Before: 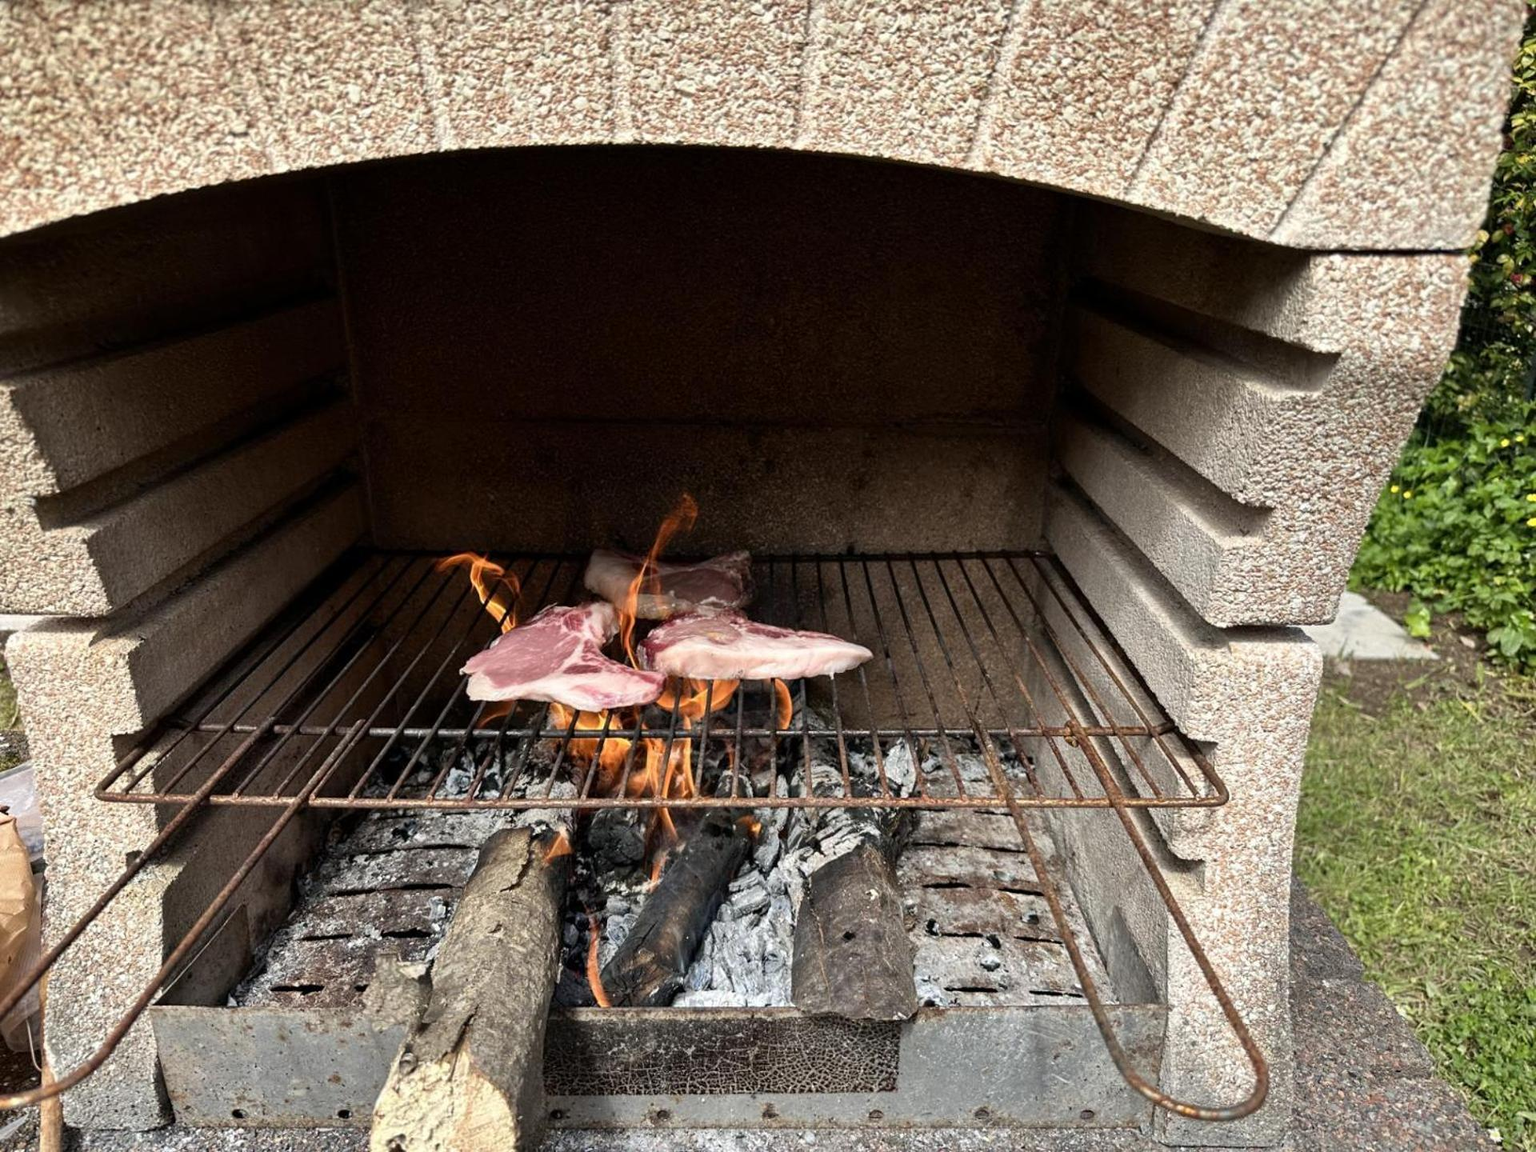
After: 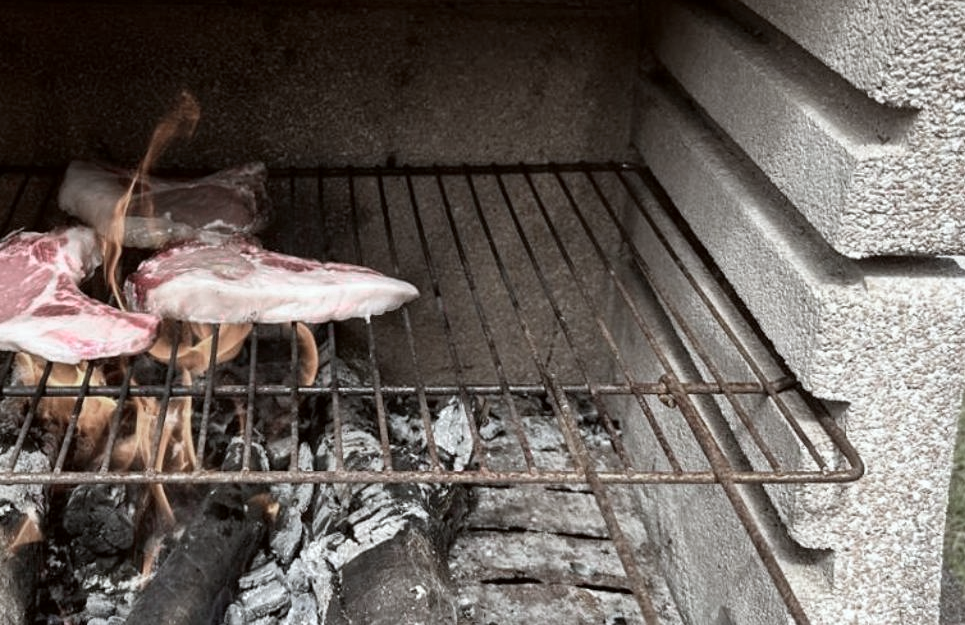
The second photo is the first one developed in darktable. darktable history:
crop: left 35.045%, top 36.578%, right 14.69%, bottom 19.959%
color zones: curves: ch0 [(0, 0.6) (0.129, 0.508) (0.193, 0.483) (0.429, 0.5) (0.571, 0.5) (0.714, 0.5) (0.857, 0.5) (1, 0.6)]; ch1 [(0, 0.481) (0.112, 0.245) (0.213, 0.223) (0.429, 0.233) (0.571, 0.231) (0.683, 0.242) (0.857, 0.296) (1, 0.481)]
color correction: highlights a* -3.22, highlights b* -6.4, shadows a* 3.27, shadows b* 5.73
